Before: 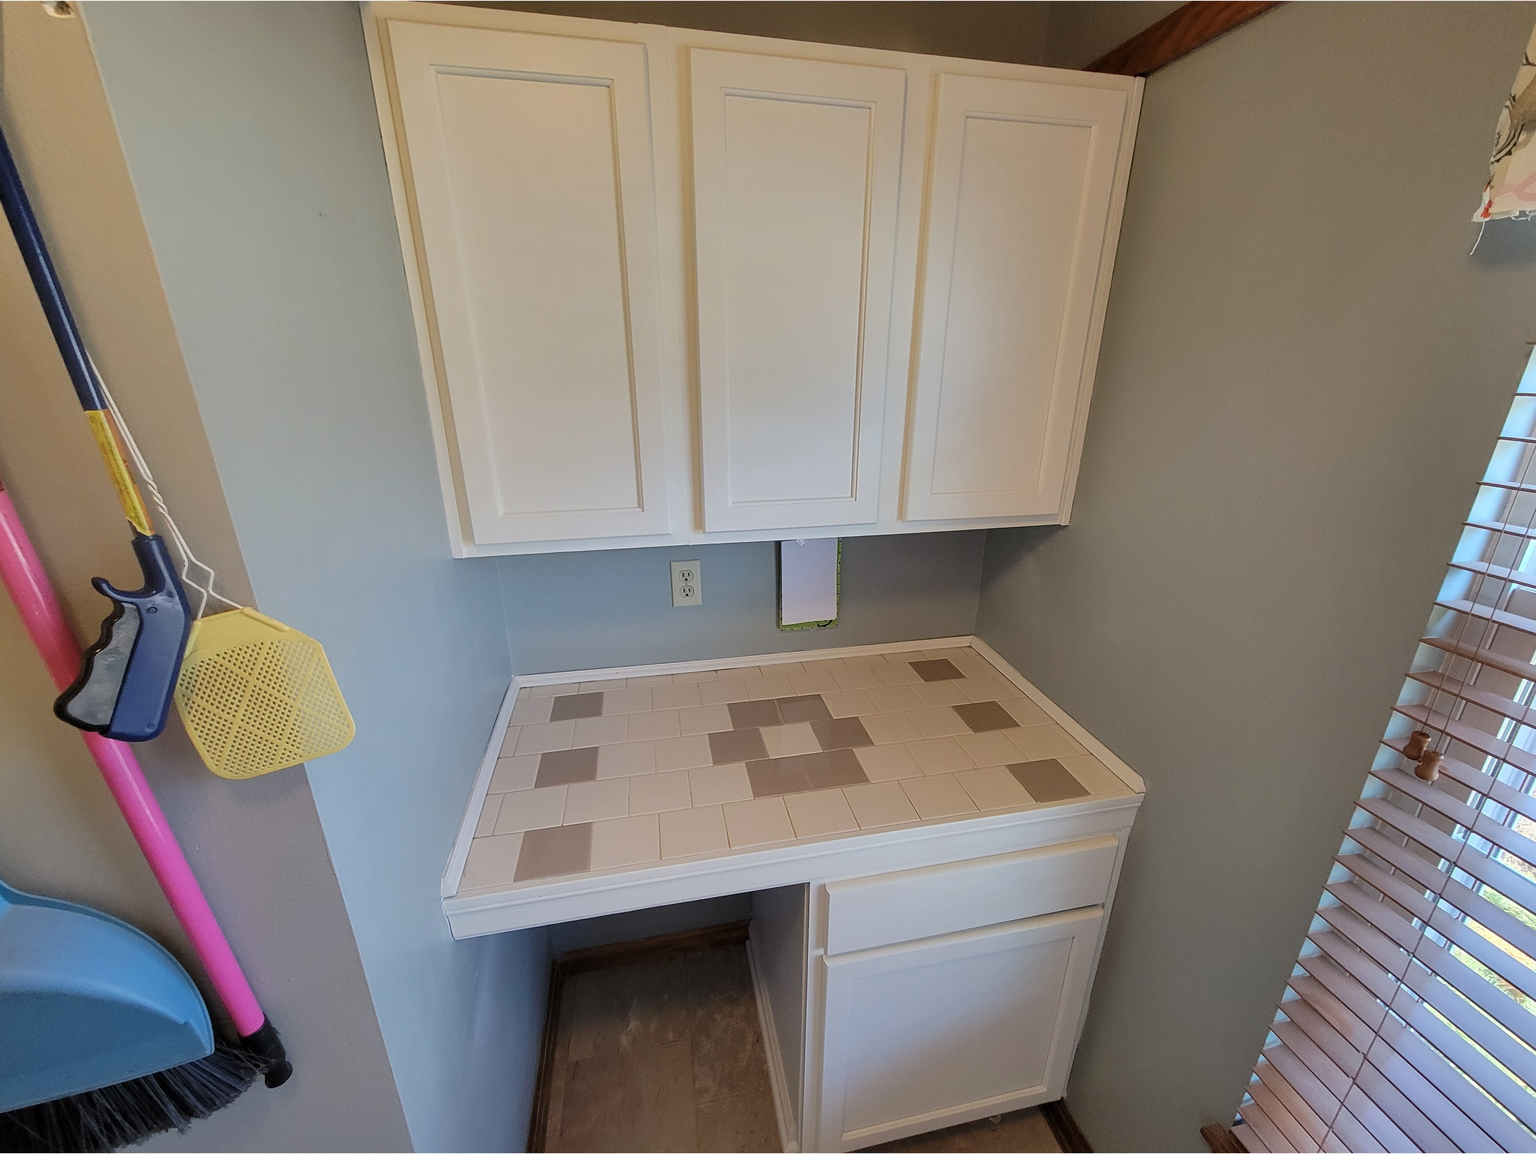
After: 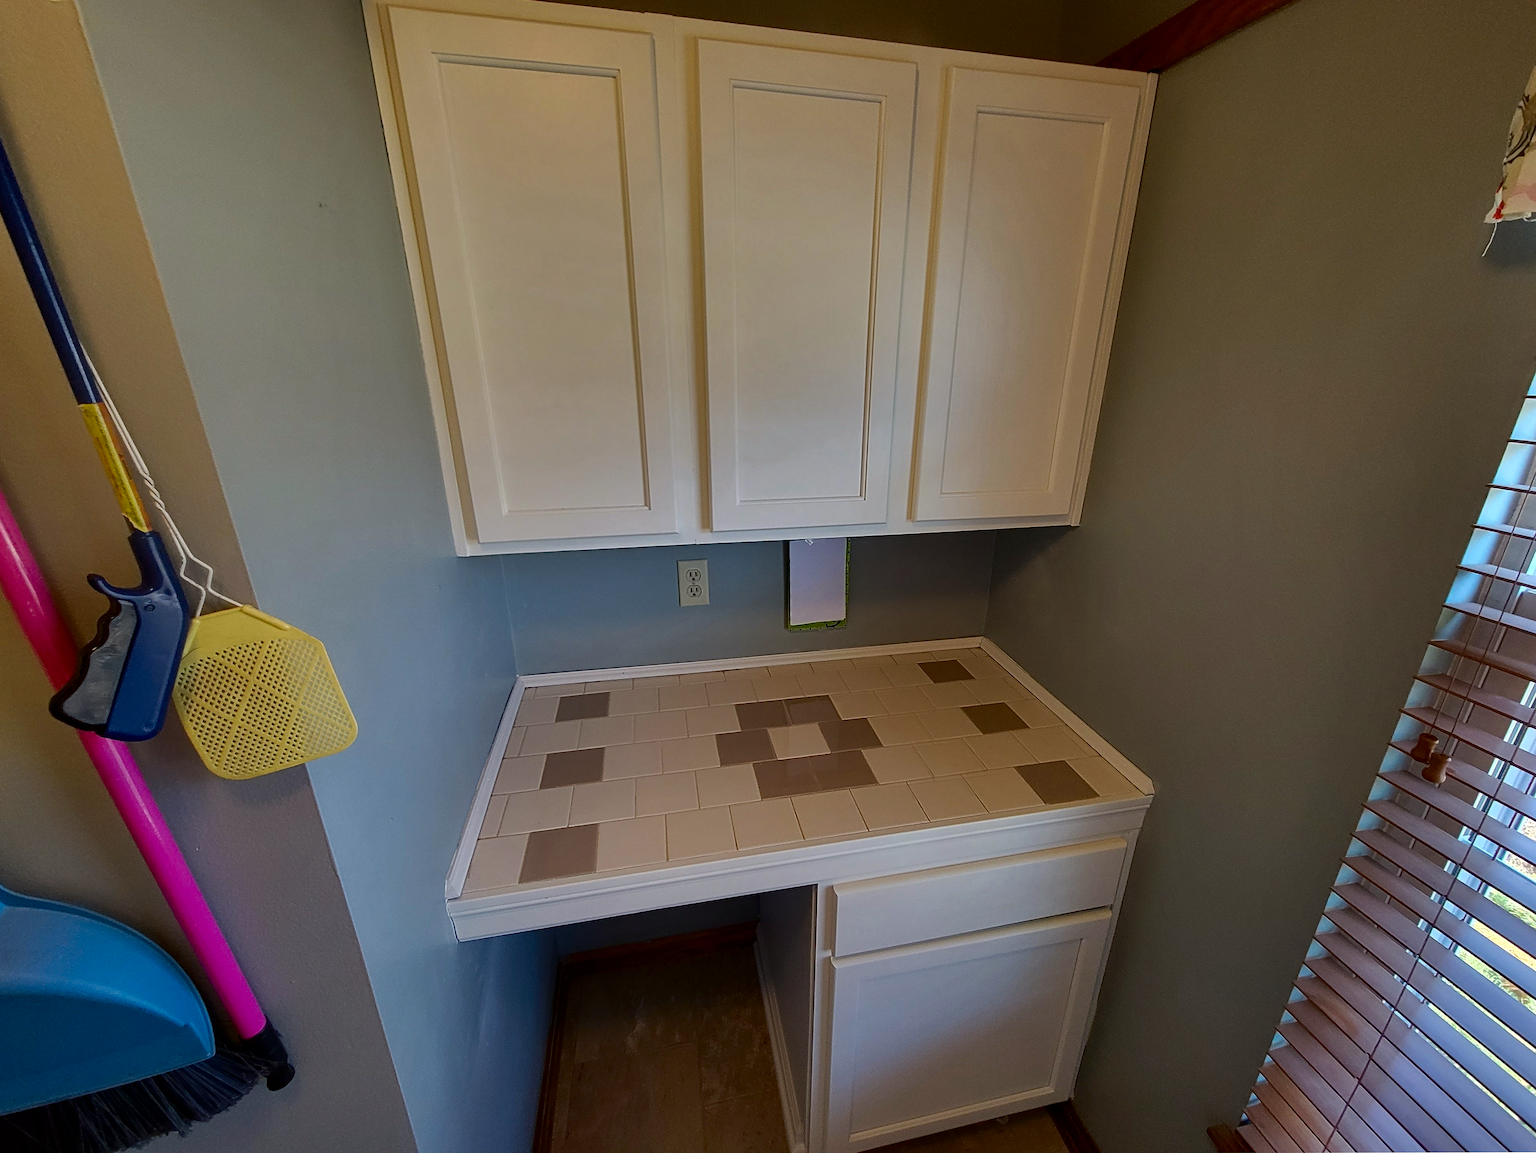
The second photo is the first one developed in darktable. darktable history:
haze removal: compatibility mode true, adaptive false
contrast brightness saturation: contrast 0.1, brightness -0.26, saturation 0.14
rotate and perspective: rotation 0.174°, lens shift (vertical) 0.013, lens shift (horizontal) 0.019, shear 0.001, automatic cropping original format, crop left 0.007, crop right 0.991, crop top 0.016, crop bottom 0.997
